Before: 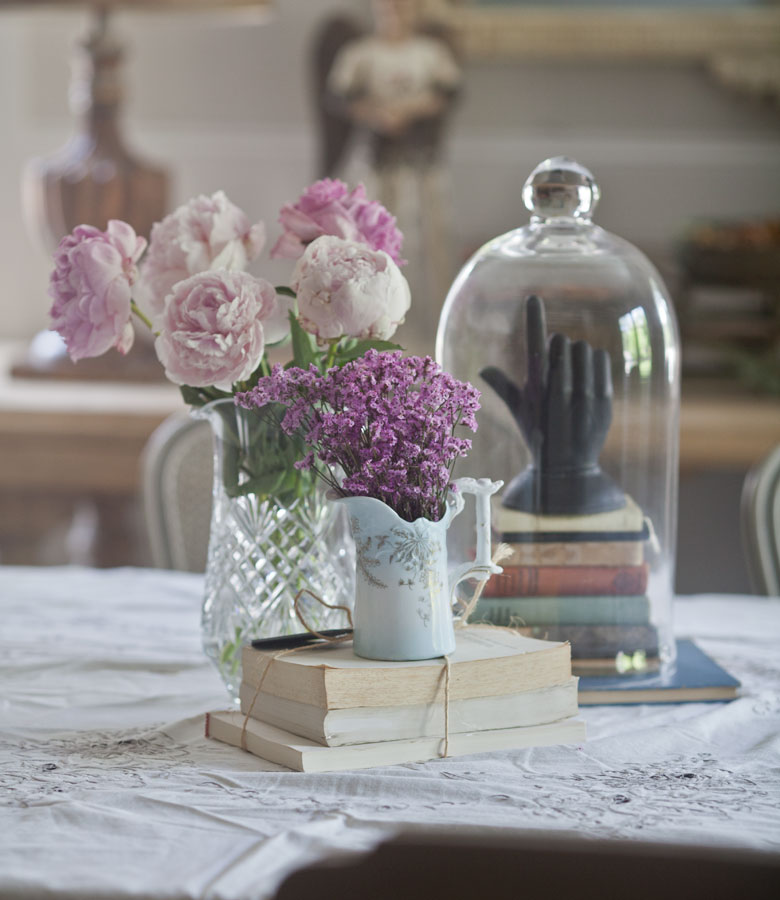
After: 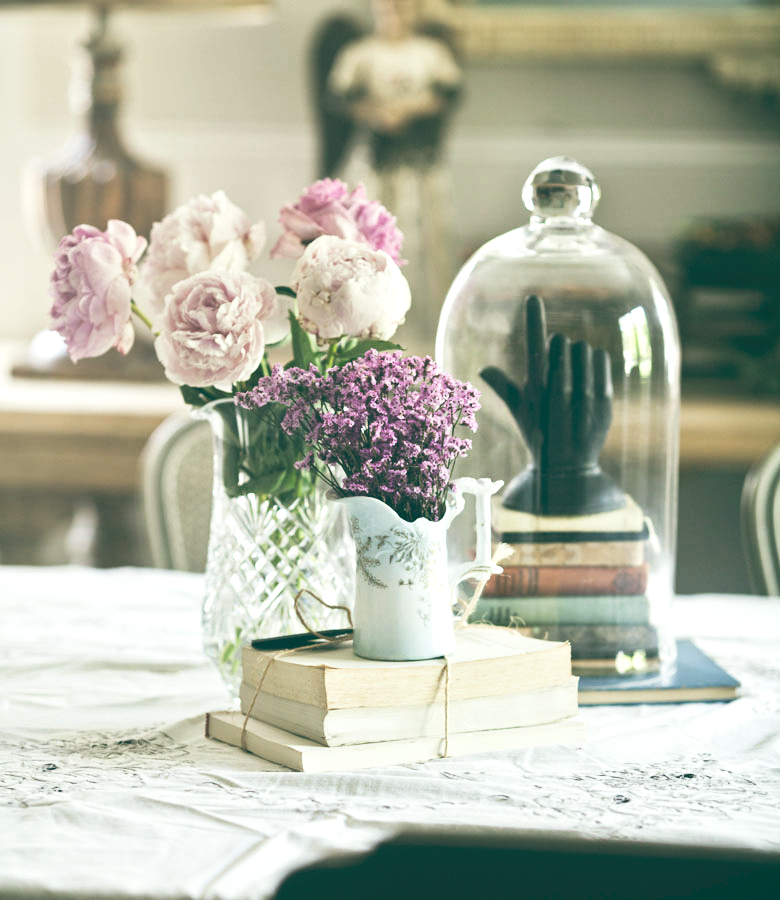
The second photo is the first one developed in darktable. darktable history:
color balance: lift [1.005, 0.99, 1.007, 1.01], gamma [1, 1.034, 1.032, 0.966], gain [0.873, 1.055, 1.067, 0.933]
tone curve: curves: ch0 [(0, 0) (0.003, 0.156) (0.011, 0.156) (0.025, 0.161) (0.044, 0.164) (0.069, 0.178) (0.1, 0.201) (0.136, 0.229) (0.177, 0.263) (0.224, 0.301) (0.277, 0.355) (0.335, 0.415) (0.399, 0.48) (0.468, 0.561) (0.543, 0.647) (0.623, 0.735) (0.709, 0.819) (0.801, 0.893) (0.898, 0.953) (1, 1)], preserve colors none
tone equalizer: -8 EV -1.08 EV, -7 EV -1.01 EV, -6 EV -0.867 EV, -5 EV -0.578 EV, -3 EV 0.578 EV, -2 EV 0.867 EV, -1 EV 1.01 EV, +0 EV 1.08 EV, edges refinement/feathering 500, mask exposure compensation -1.57 EV, preserve details no
